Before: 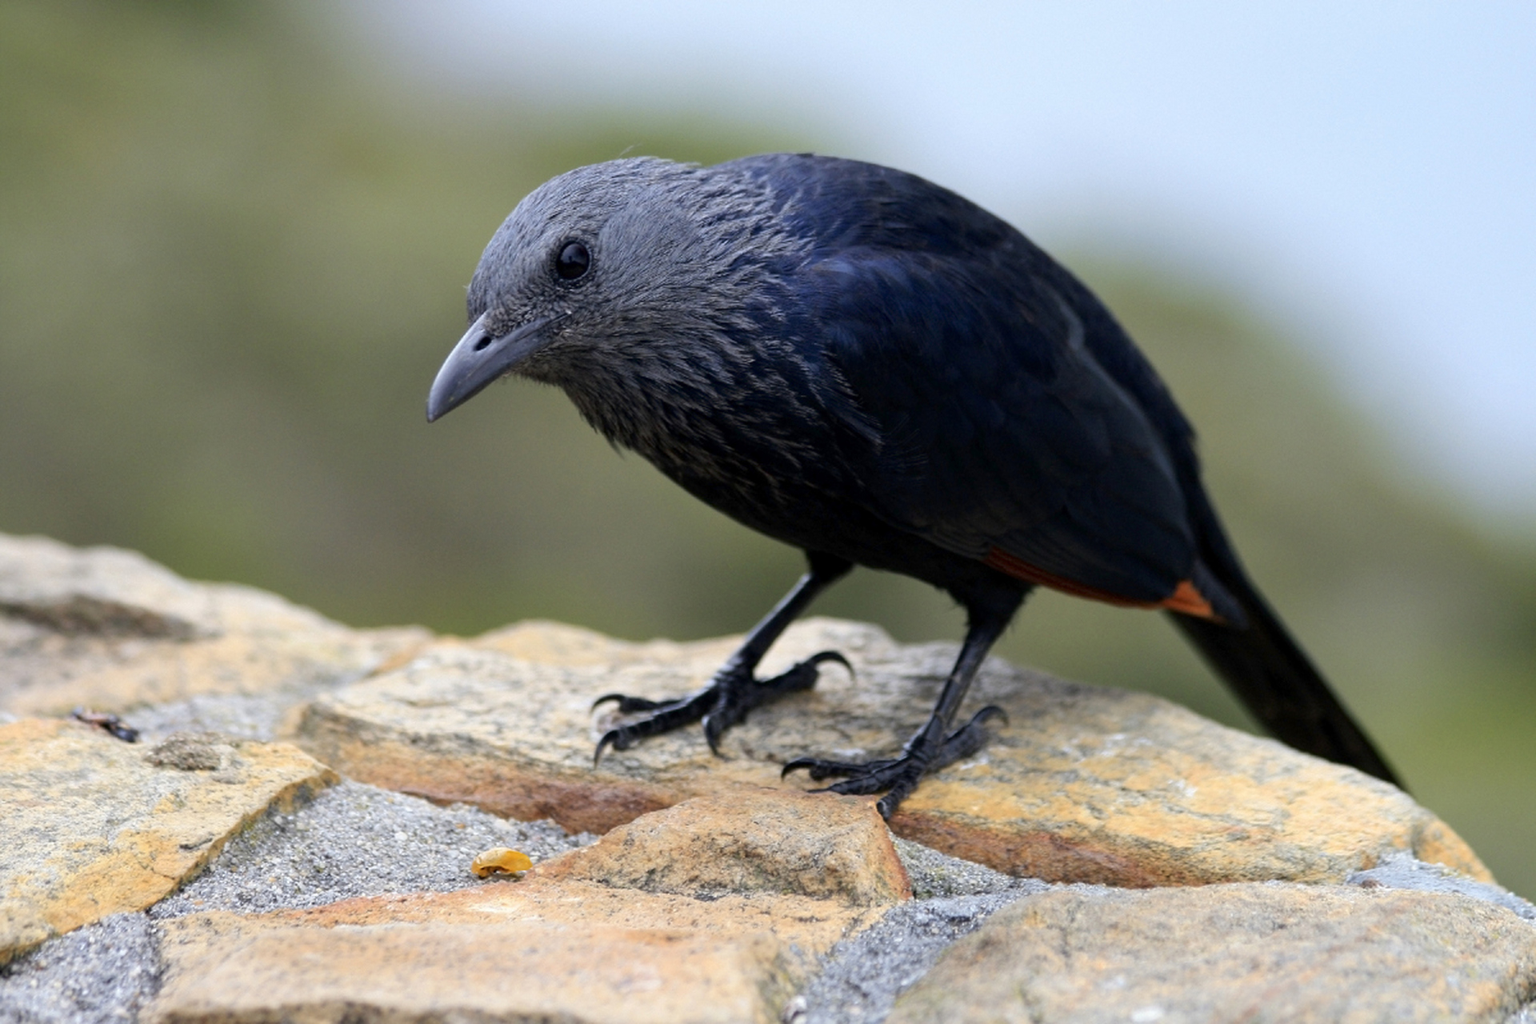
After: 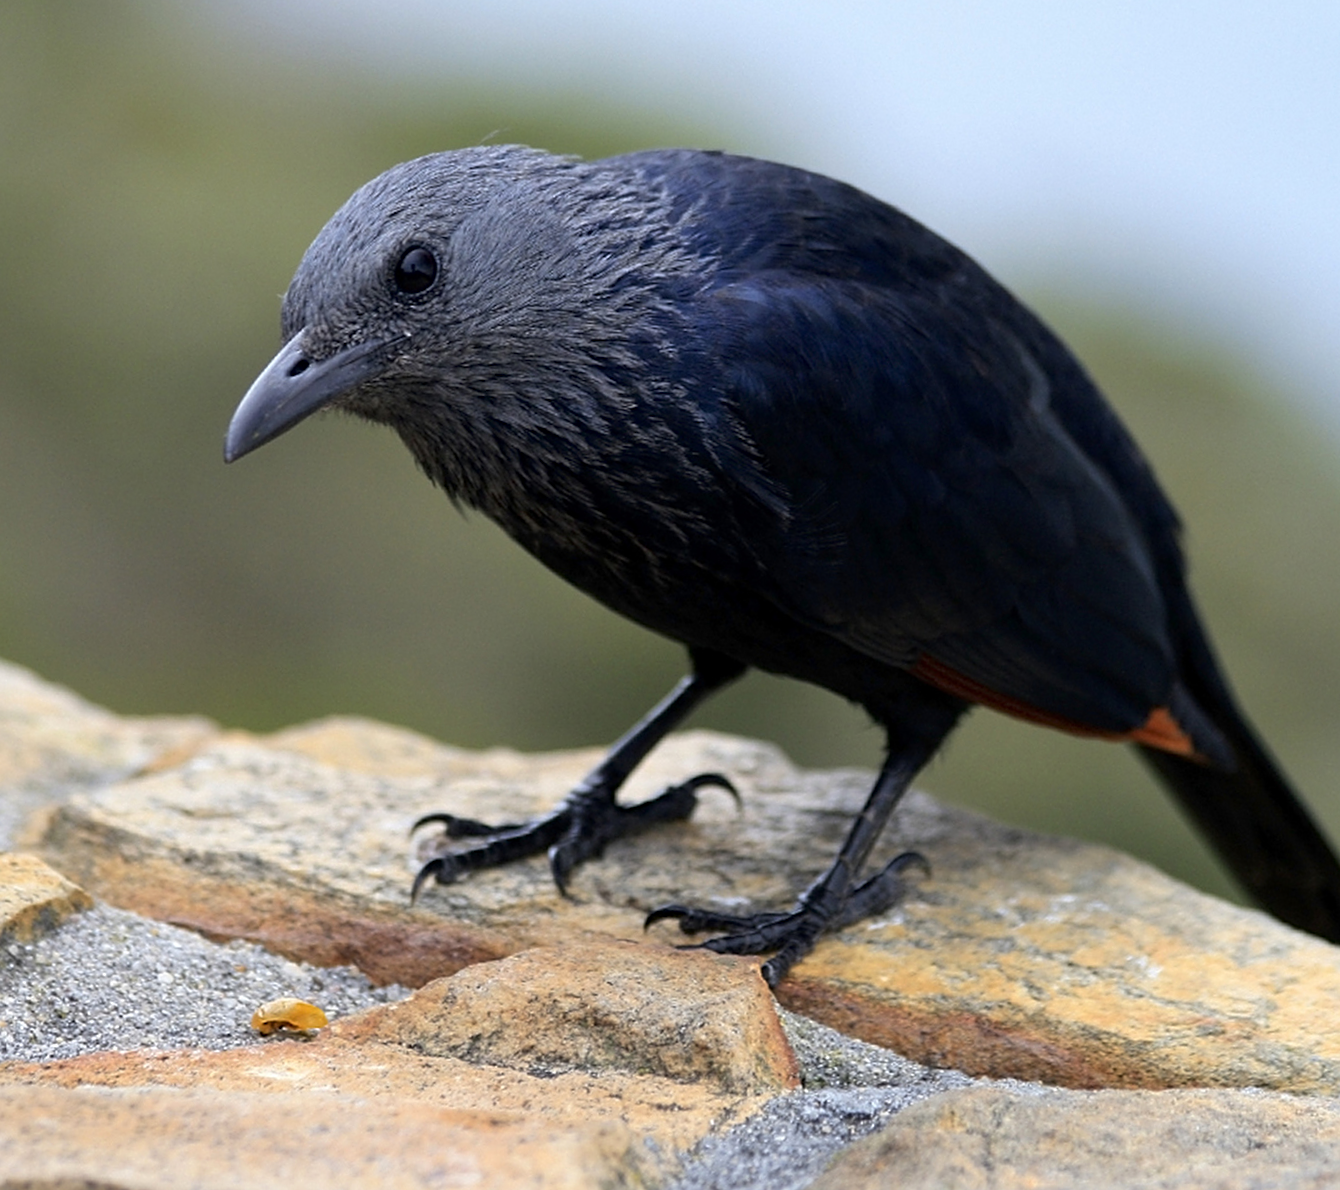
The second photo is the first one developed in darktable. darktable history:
sharpen: on, module defaults
crop and rotate: angle -2.87°, left 14.027%, top 0.042%, right 10.998%, bottom 0.056%
base curve: curves: ch0 [(0, 0) (0.303, 0.277) (1, 1)], preserve colors none
